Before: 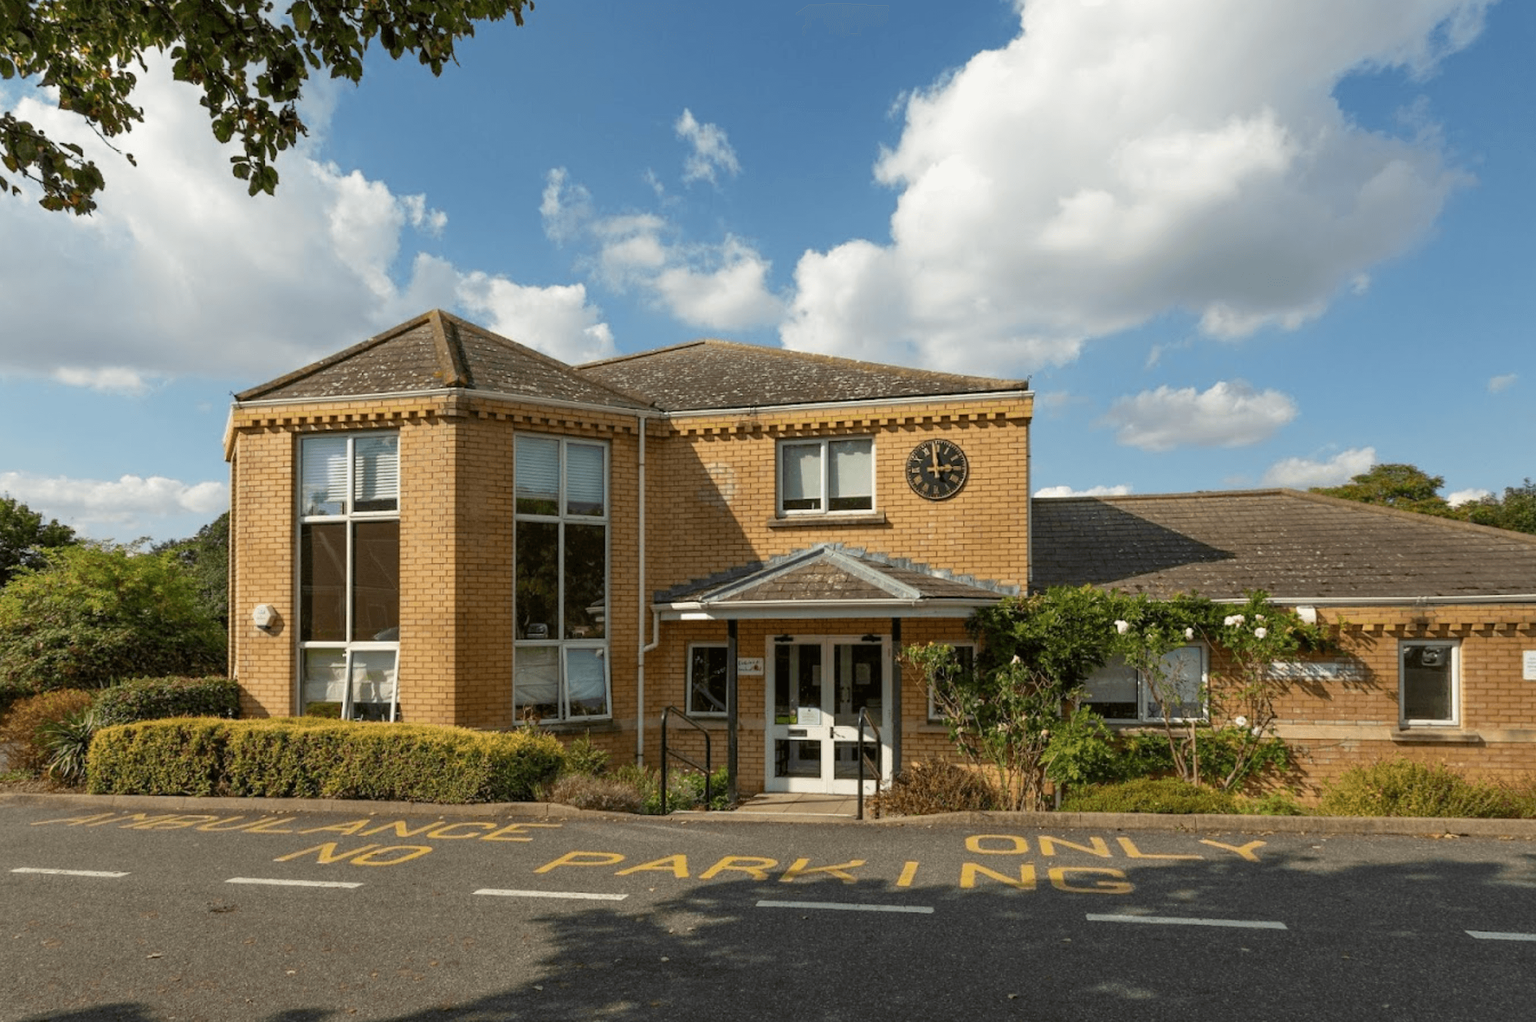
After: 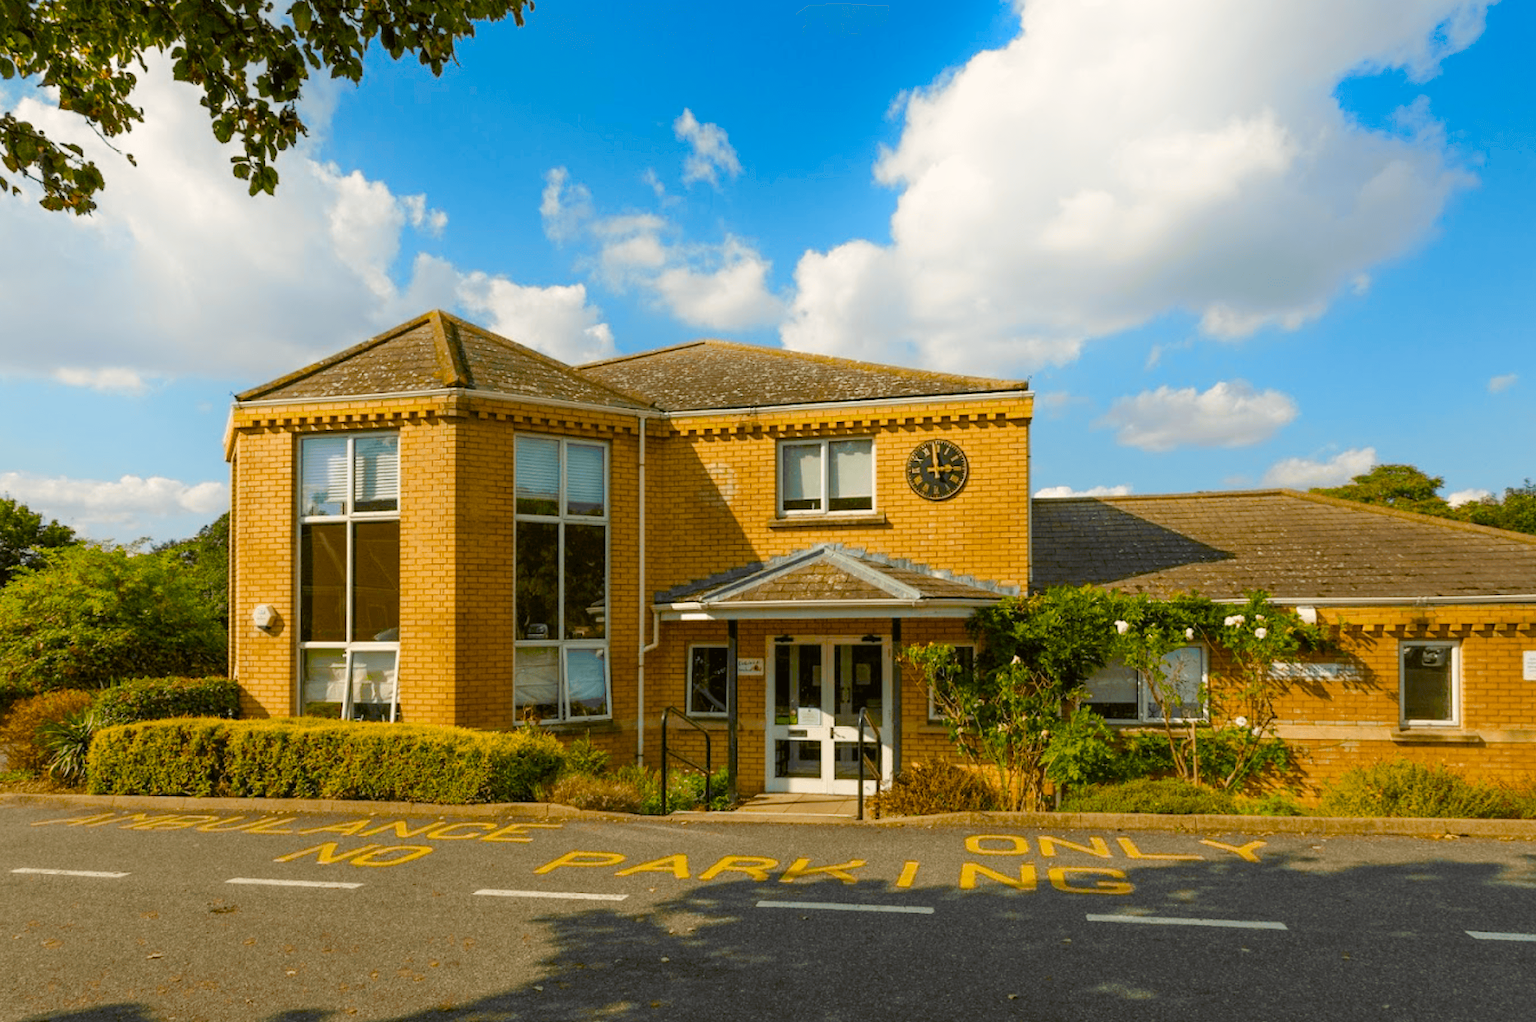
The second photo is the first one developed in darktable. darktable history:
shadows and highlights: shadows -22.37, highlights 47.41, soften with gaussian
color balance rgb: highlights gain › chroma 1.083%, highlights gain › hue 60.01°, linear chroma grading › shadows 9.757%, linear chroma grading › highlights 10.321%, linear chroma grading › global chroma 15.568%, linear chroma grading › mid-tones 14.555%, perceptual saturation grading › global saturation 43.962%, perceptual saturation grading › highlights -49.556%, perceptual saturation grading › shadows 29.619%, perceptual brilliance grading › mid-tones 9.08%, perceptual brilliance grading › shadows 15.44%, global vibrance 20%
